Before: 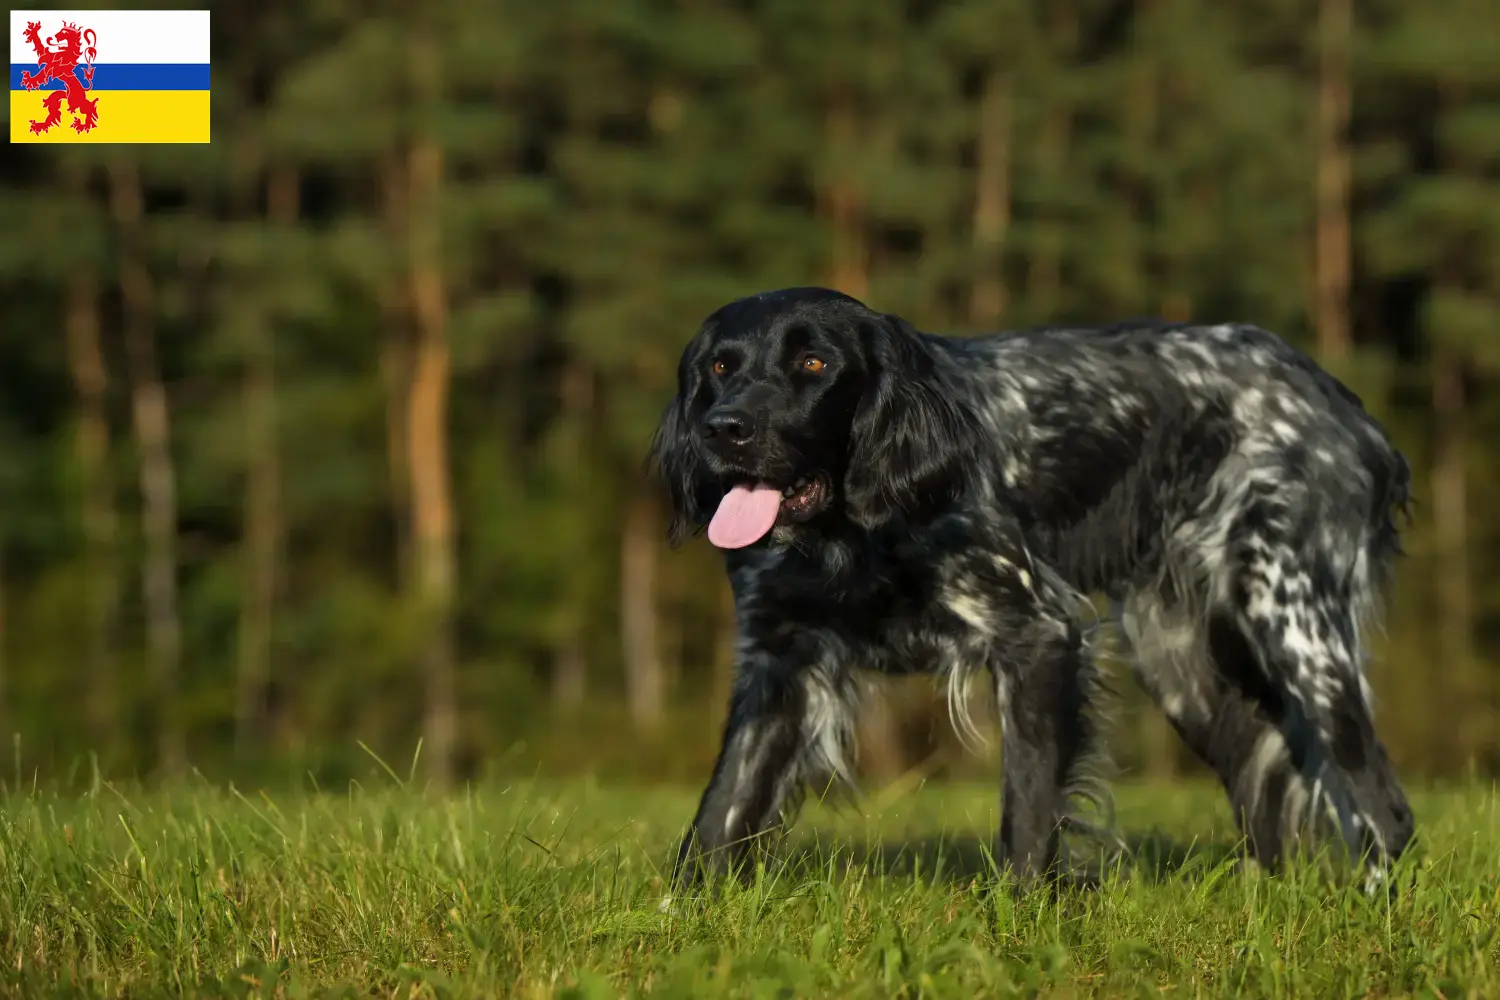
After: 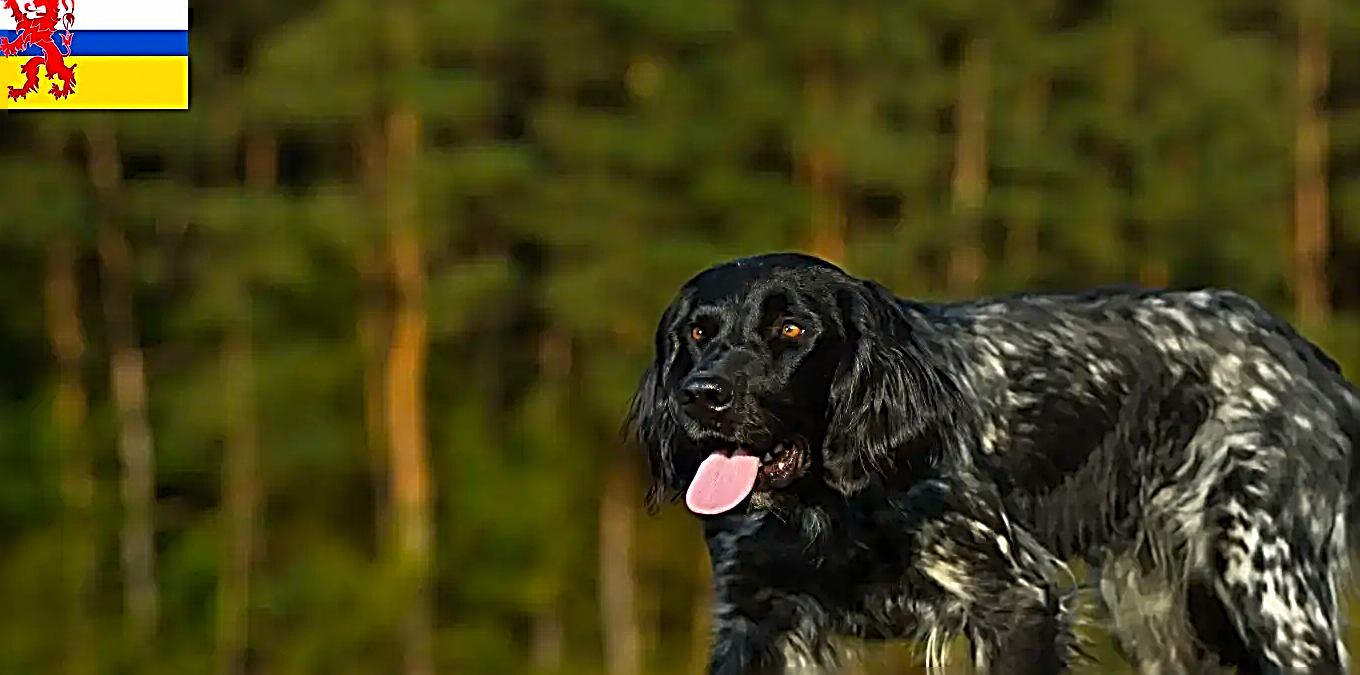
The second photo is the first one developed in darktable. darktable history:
sharpen: radius 3.158, amount 1.731
crop: left 1.509%, top 3.452%, right 7.696%, bottom 28.452%
color correction: saturation 1.32
